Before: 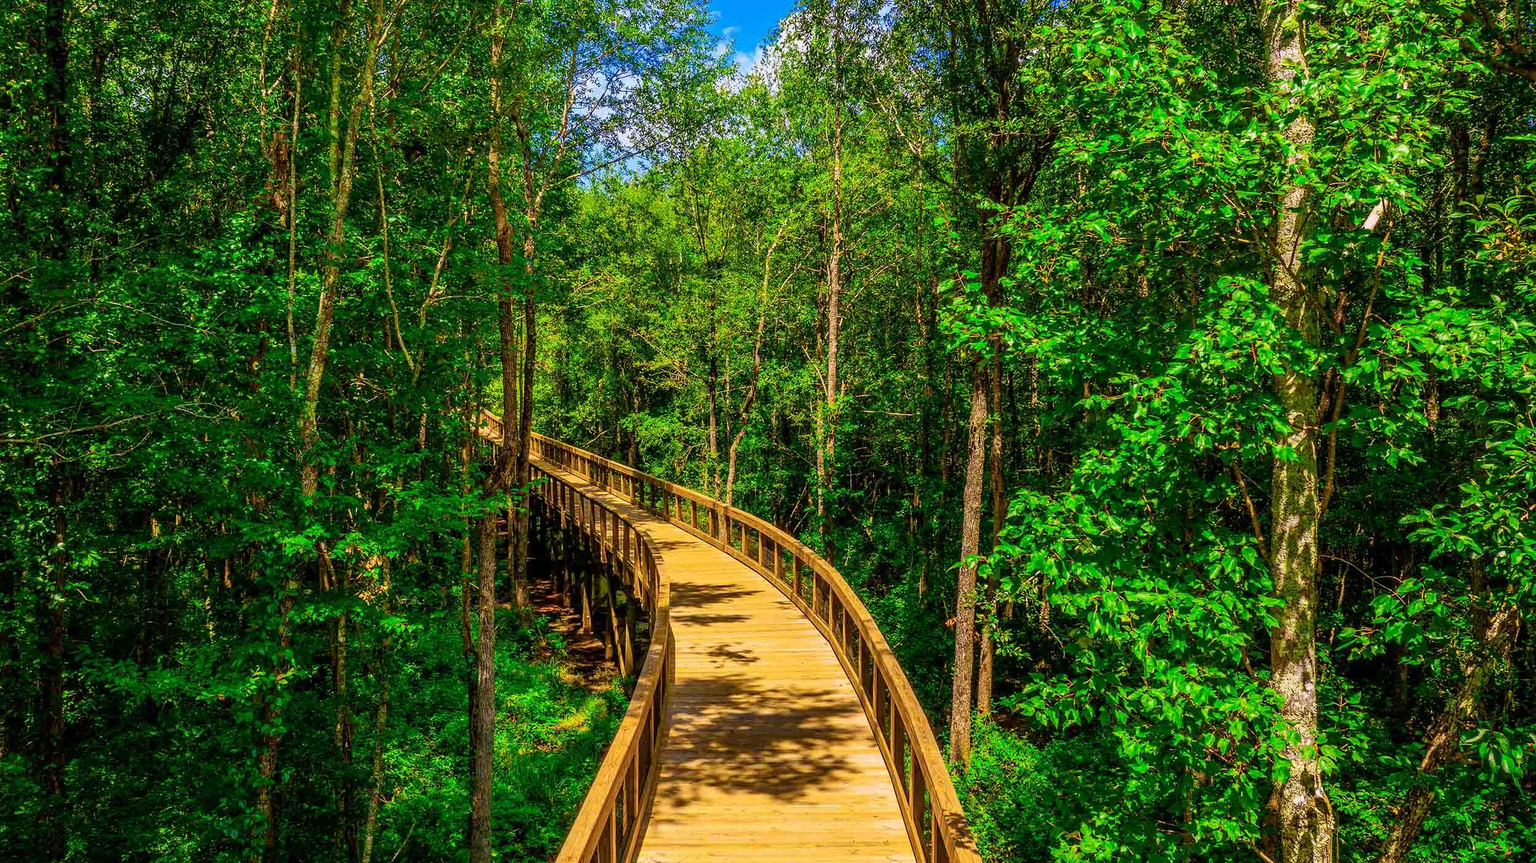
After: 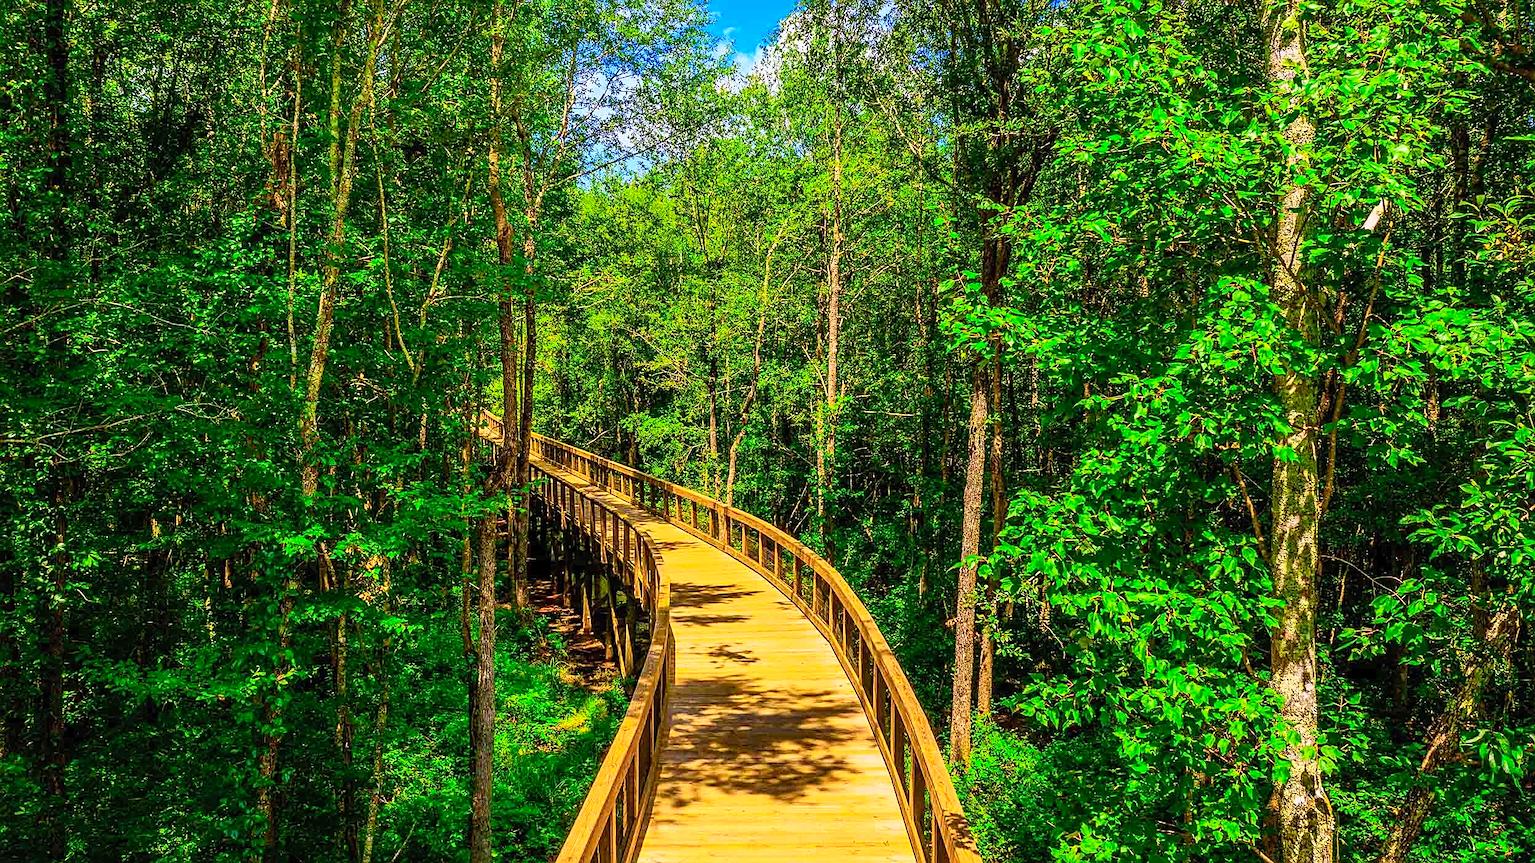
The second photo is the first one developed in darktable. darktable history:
sharpen: on, module defaults
contrast brightness saturation: contrast 0.2, brightness 0.16, saturation 0.22
